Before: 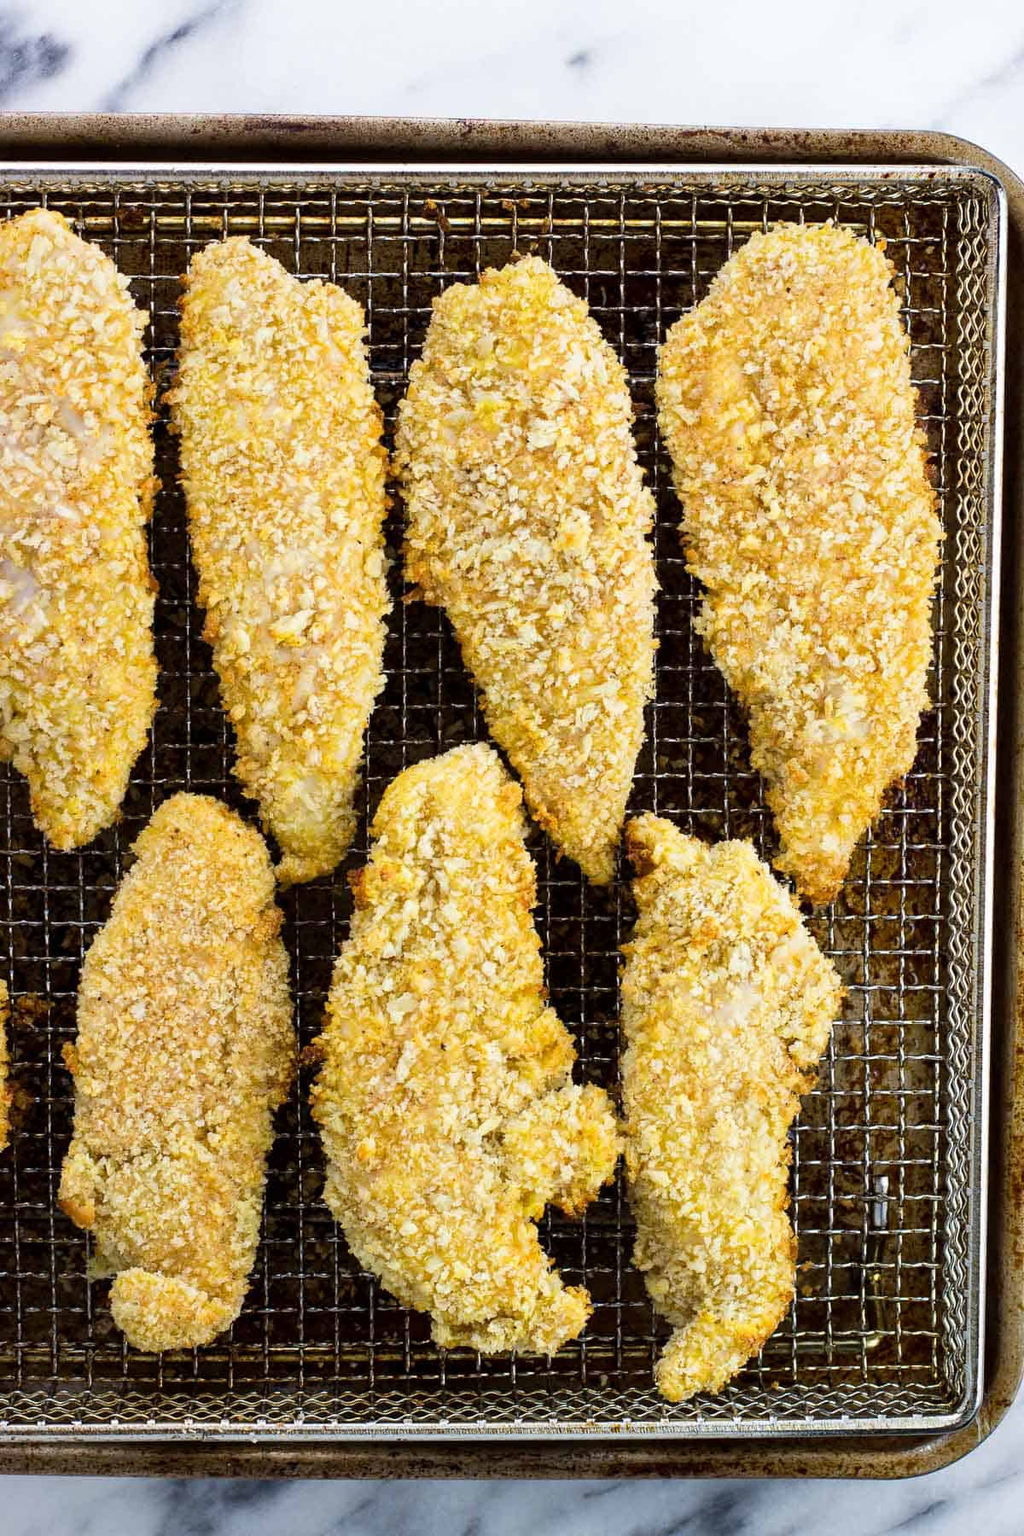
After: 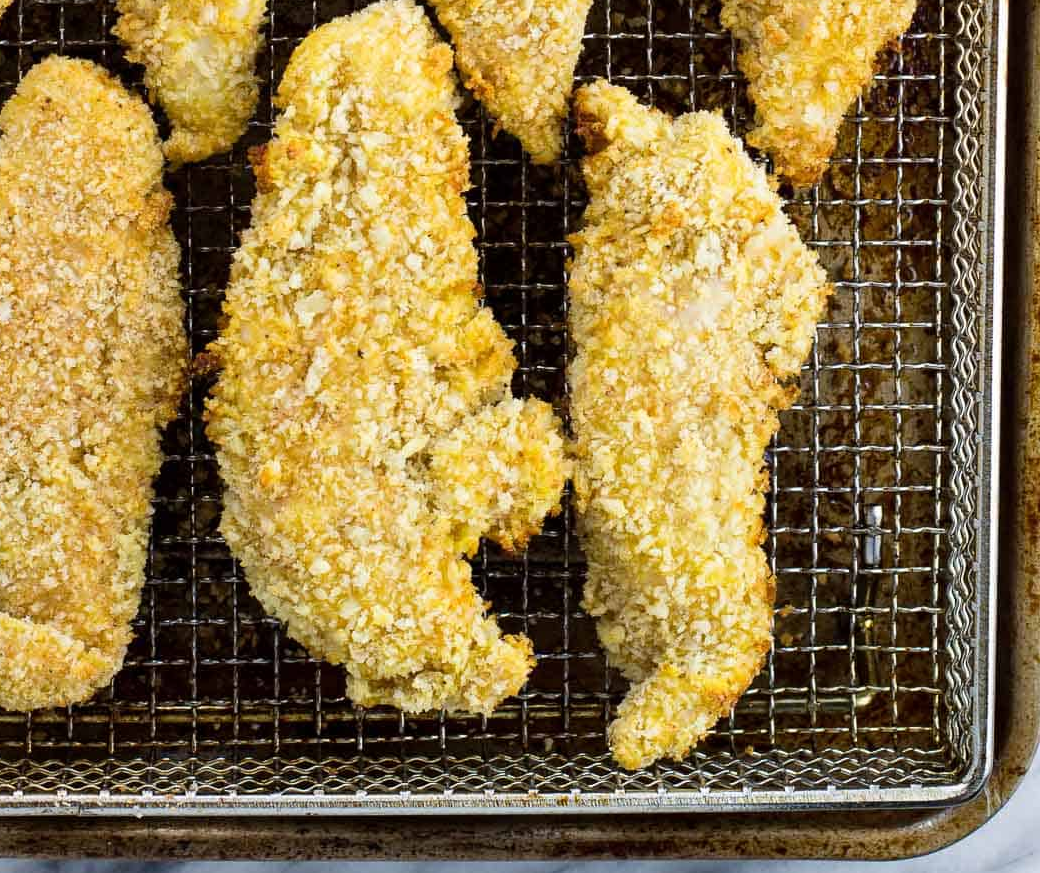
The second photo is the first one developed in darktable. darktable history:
crop and rotate: left 13.297%, top 48.537%, bottom 2.918%
